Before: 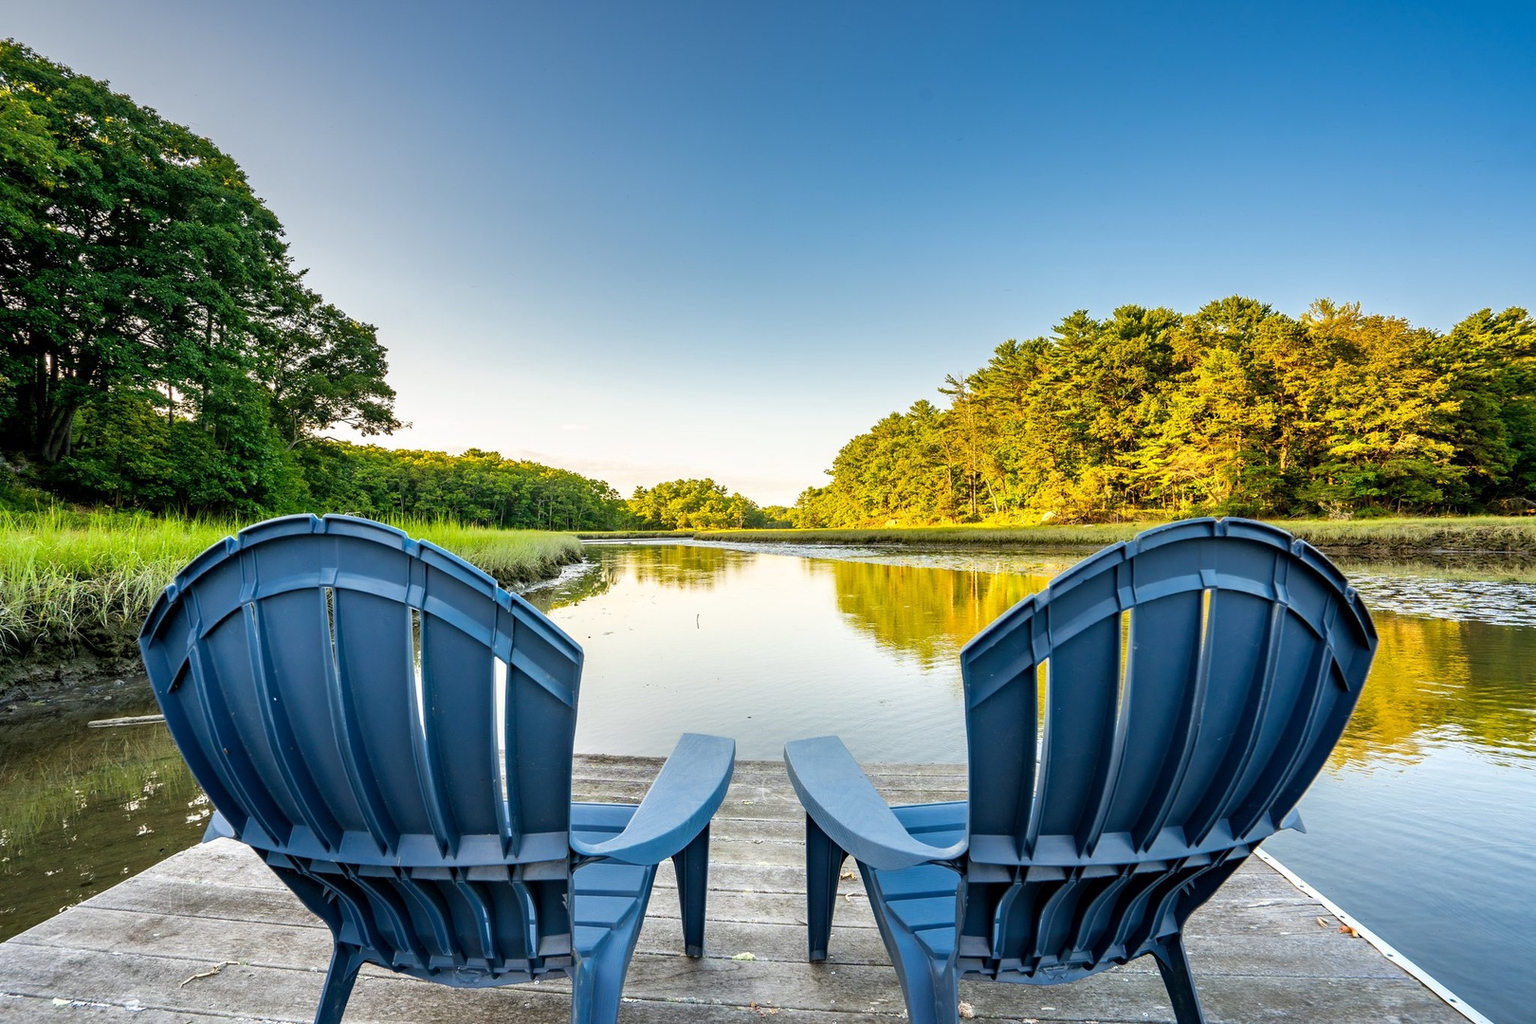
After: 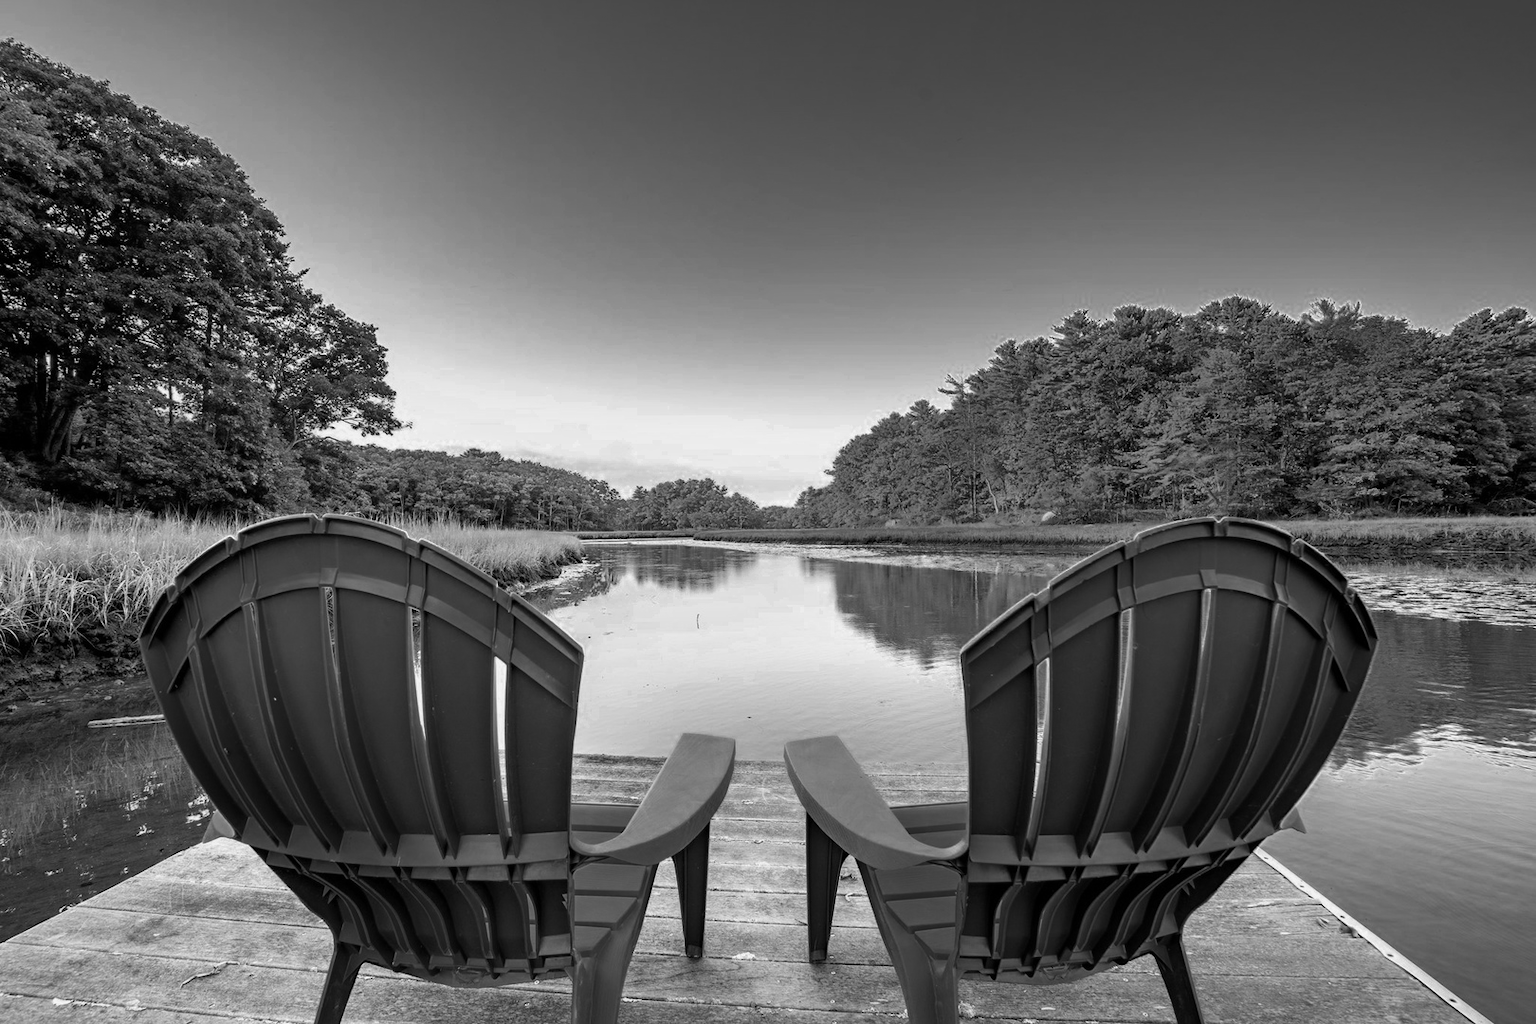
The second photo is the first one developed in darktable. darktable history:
color zones: curves: ch0 [(0.002, 0.429) (0.121, 0.212) (0.198, 0.113) (0.276, 0.344) (0.331, 0.541) (0.41, 0.56) (0.482, 0.289) (0.619, 0.227) (0.721, 0.18) (0.821, 0.435) (0.928, 0.555) (1, 0.587)]; ch1 [(0, 0) (0.143, 0) (0.286, 0) (0.429, 0) (0.571, 0) (0.714, 0) (0.857, 0)]
exposure: exposure -0.156 EV, compensate exposure bias true, compensate highlight preservation false
